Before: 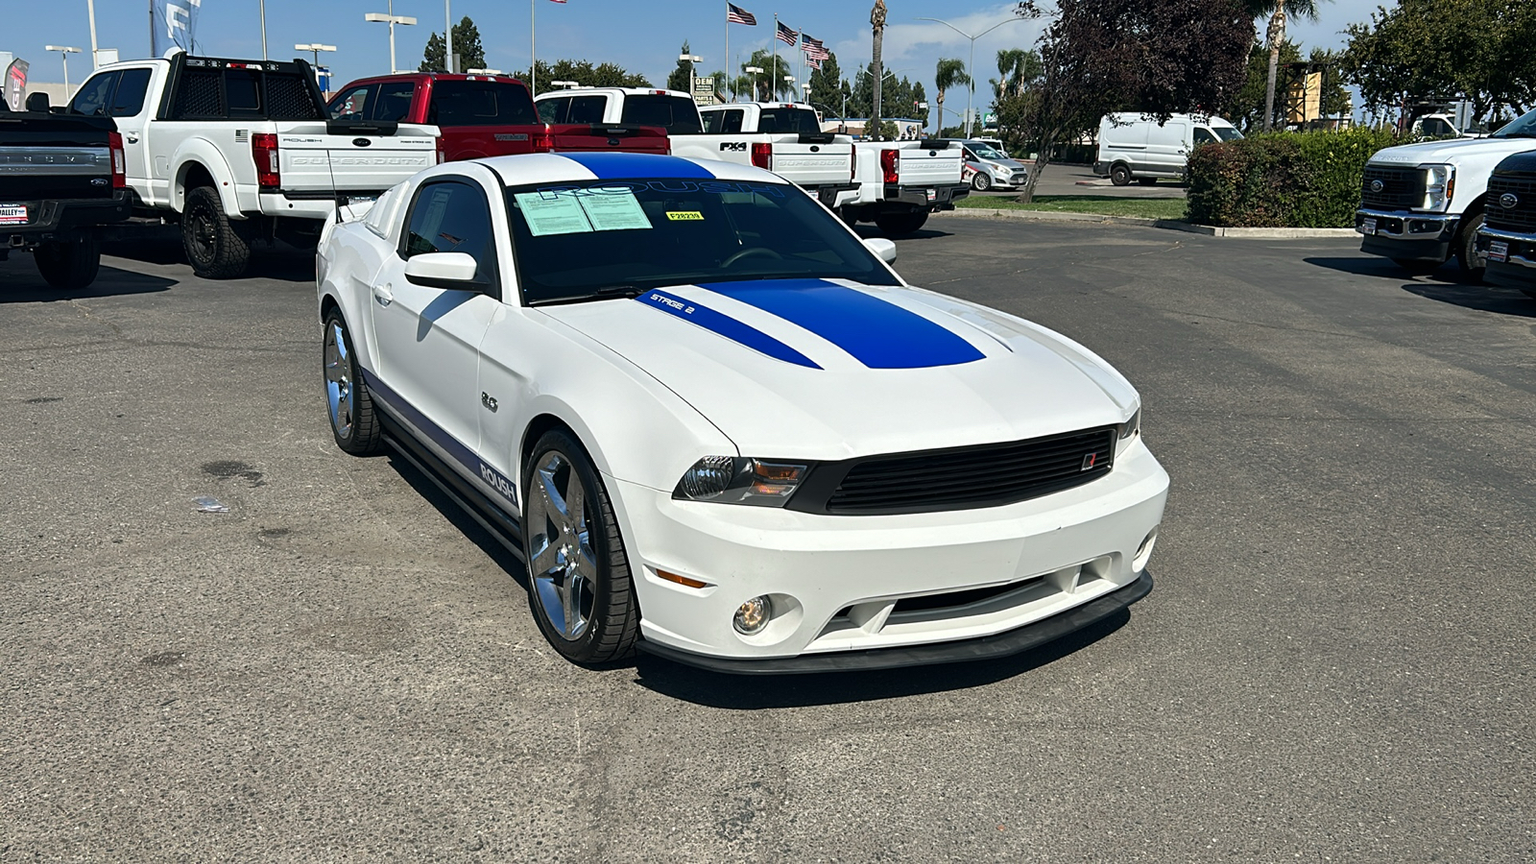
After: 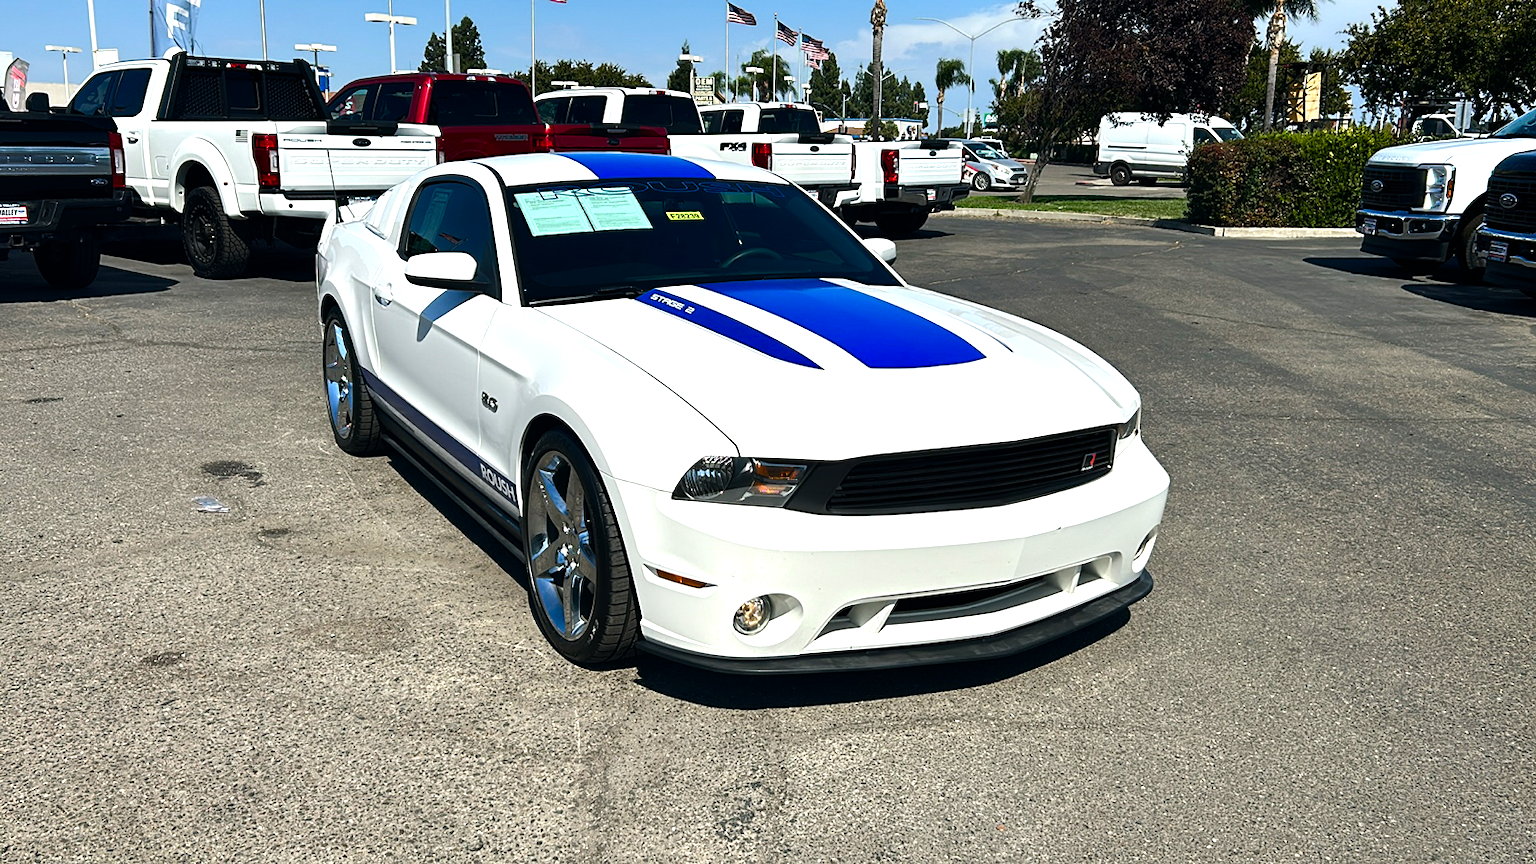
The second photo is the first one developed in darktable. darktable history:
tone equalizer: -8 EV -0.776 EV, -7 EV -0.725 EV, -6 EV -0.564 EV, -5 EV -0.417 EV, -3 EV 0.379 EV, -2 EV 0.6 EV, -1 EV 0.678 EV, +0 EV 0.756 EV, edges refinement/feathering 500, mask exposure compensation -1.57 EV, preserve details no
color balance rgb: perceptual saturation grading › global saturation 20%, perceptual saturation grading › highlights -24.725%, perceptual saturation grading › shadows 23.986%, global vibrance 25.248%
